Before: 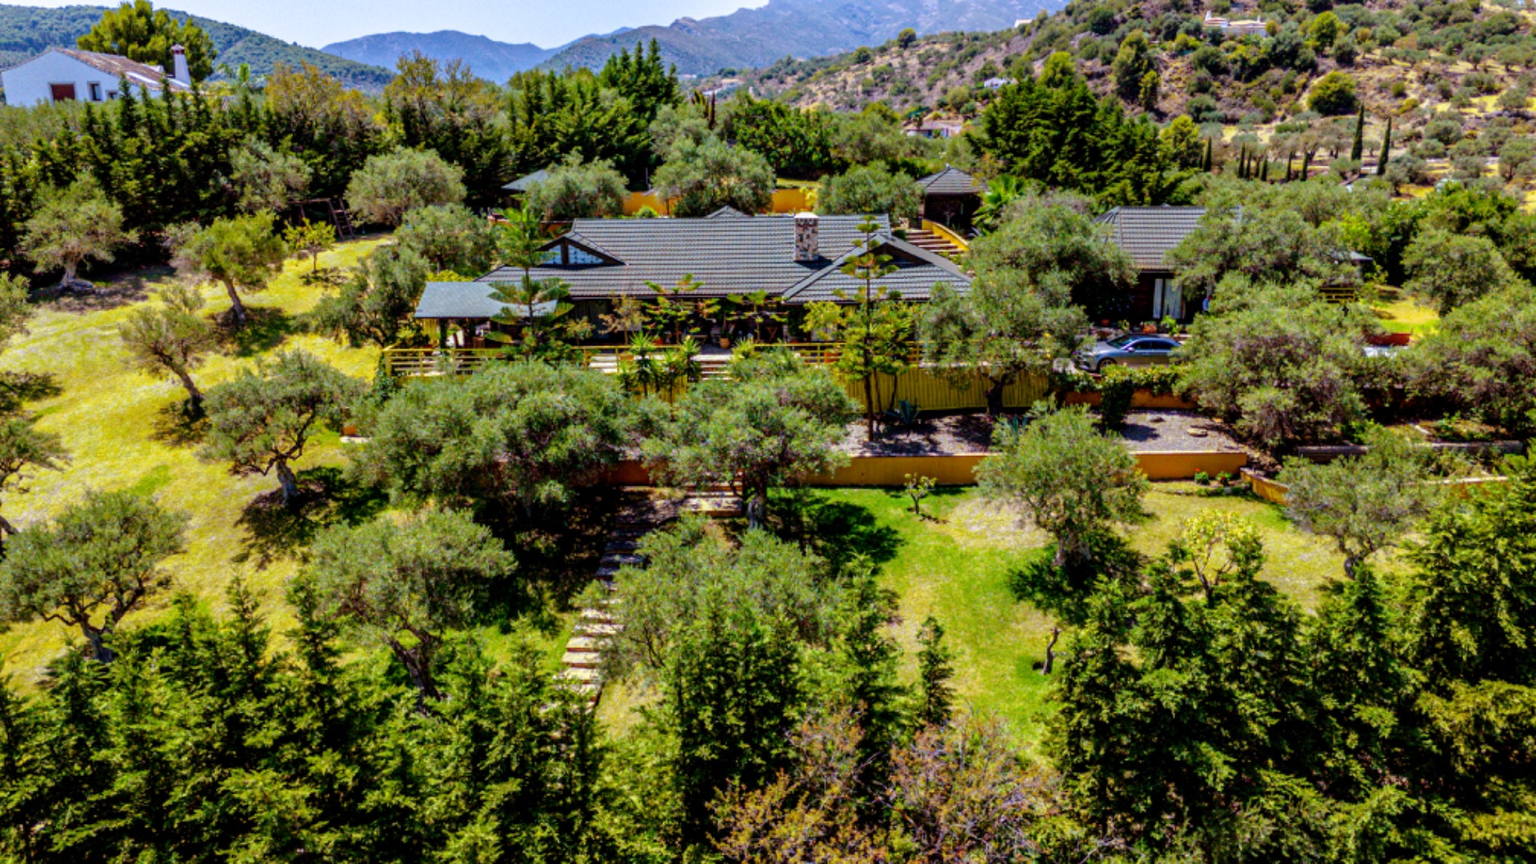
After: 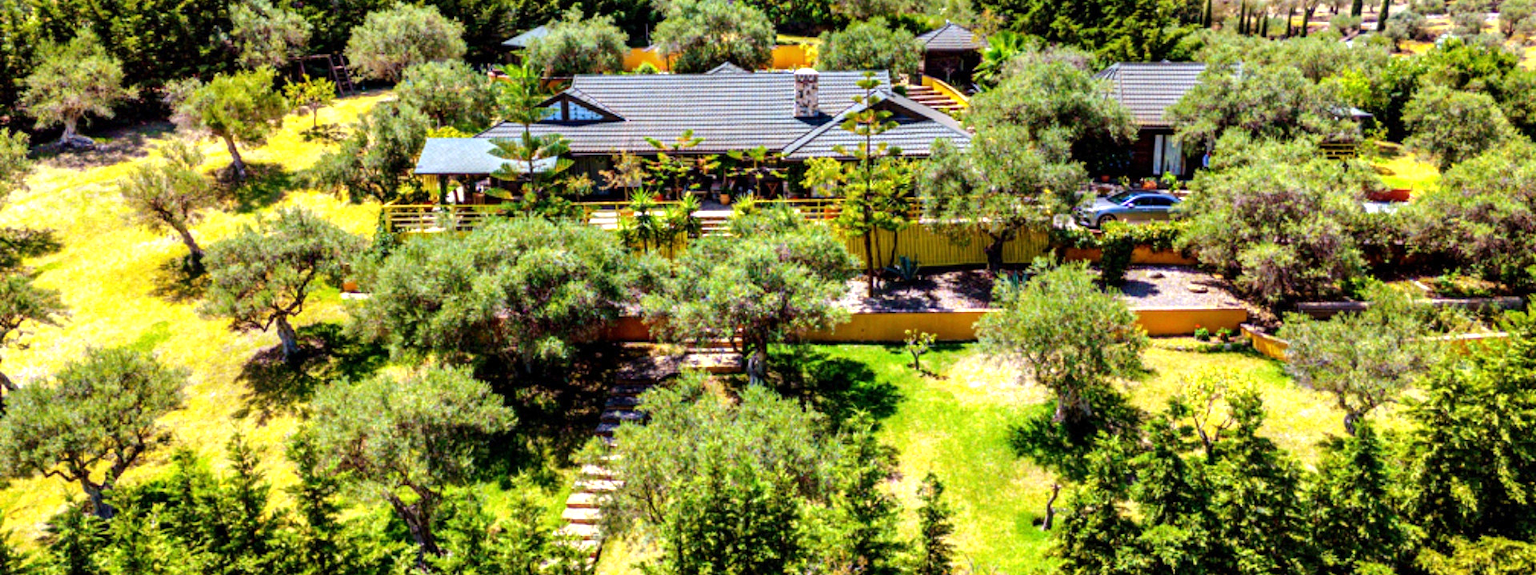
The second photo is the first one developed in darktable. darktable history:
crop: top 16.682%, bottom 16.718%
exposure: exposure 0.94 EV, compensate highlight preservation false
